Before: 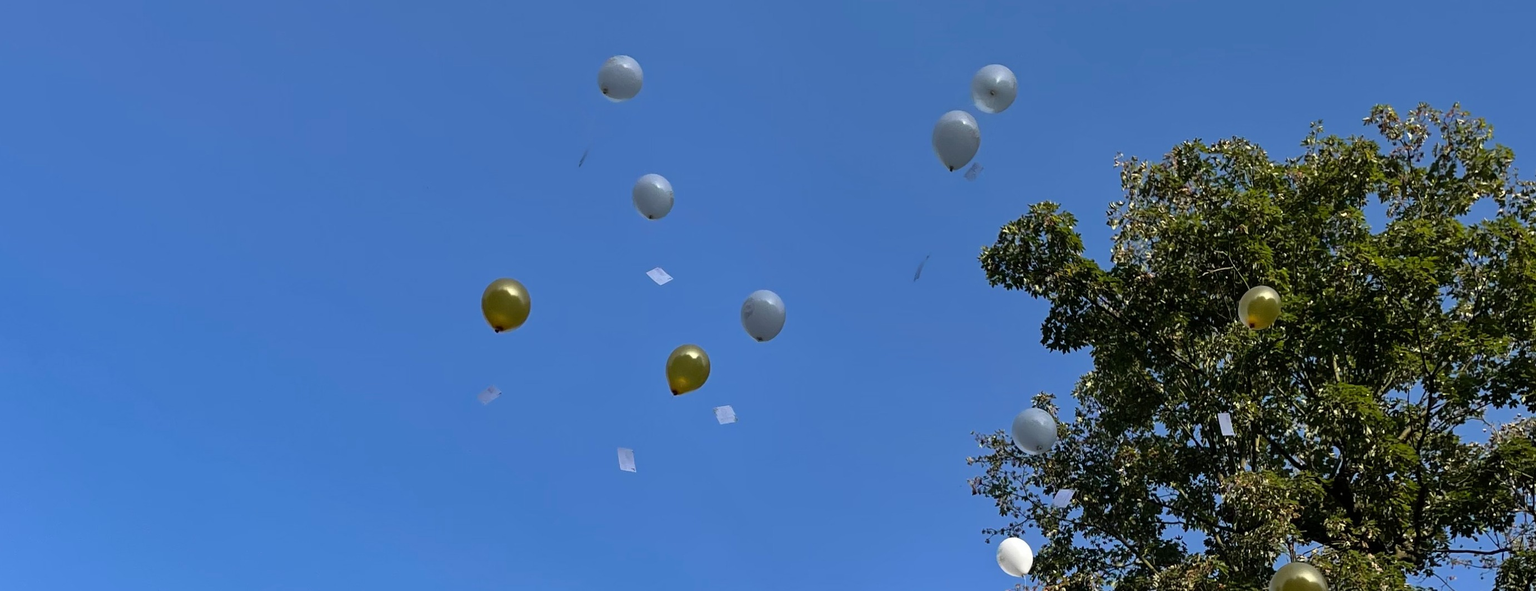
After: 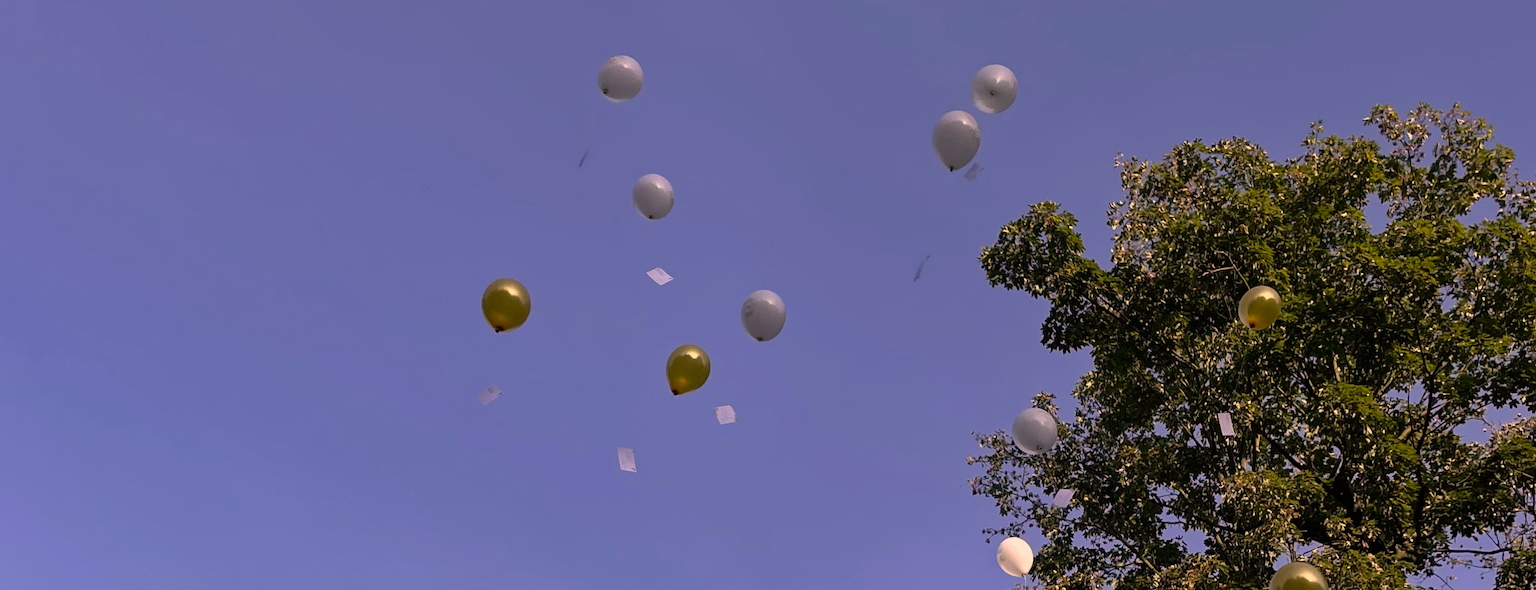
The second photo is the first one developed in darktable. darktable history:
exposure: exposure -0.153 EV, compensate highlight preservation false
color correction: highlights a* 21.31, highlights b* 19.8
